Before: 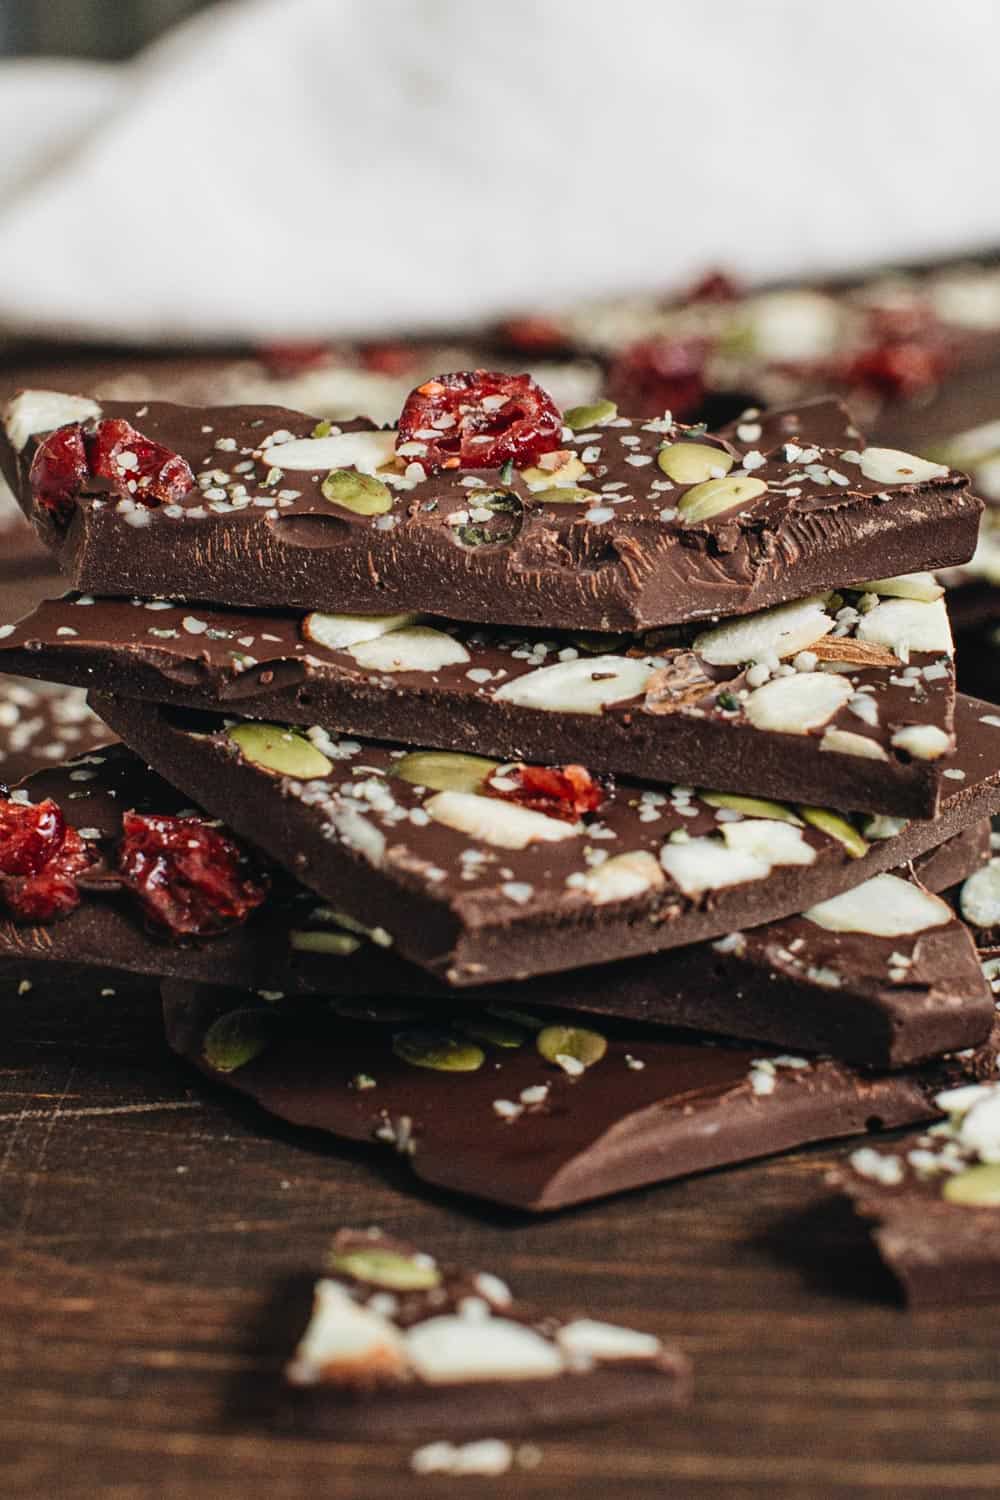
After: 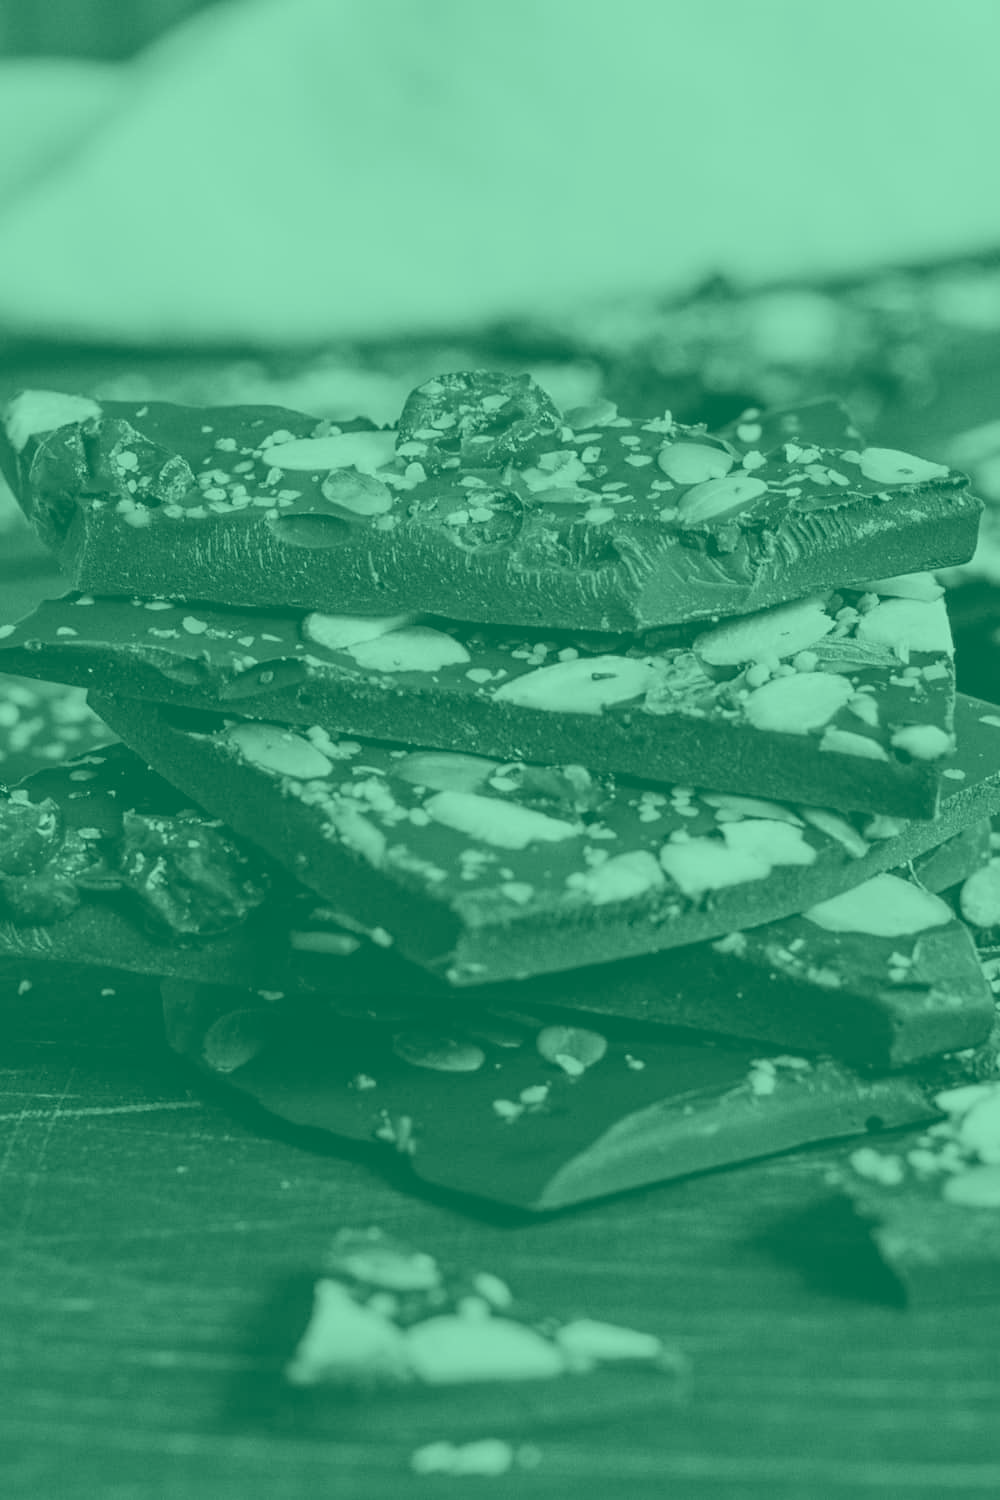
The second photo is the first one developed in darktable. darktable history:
colorize: hue 147.6°, saturation 65%, lightness 21.64%
contrast brightness saturation: saturation -0.1
